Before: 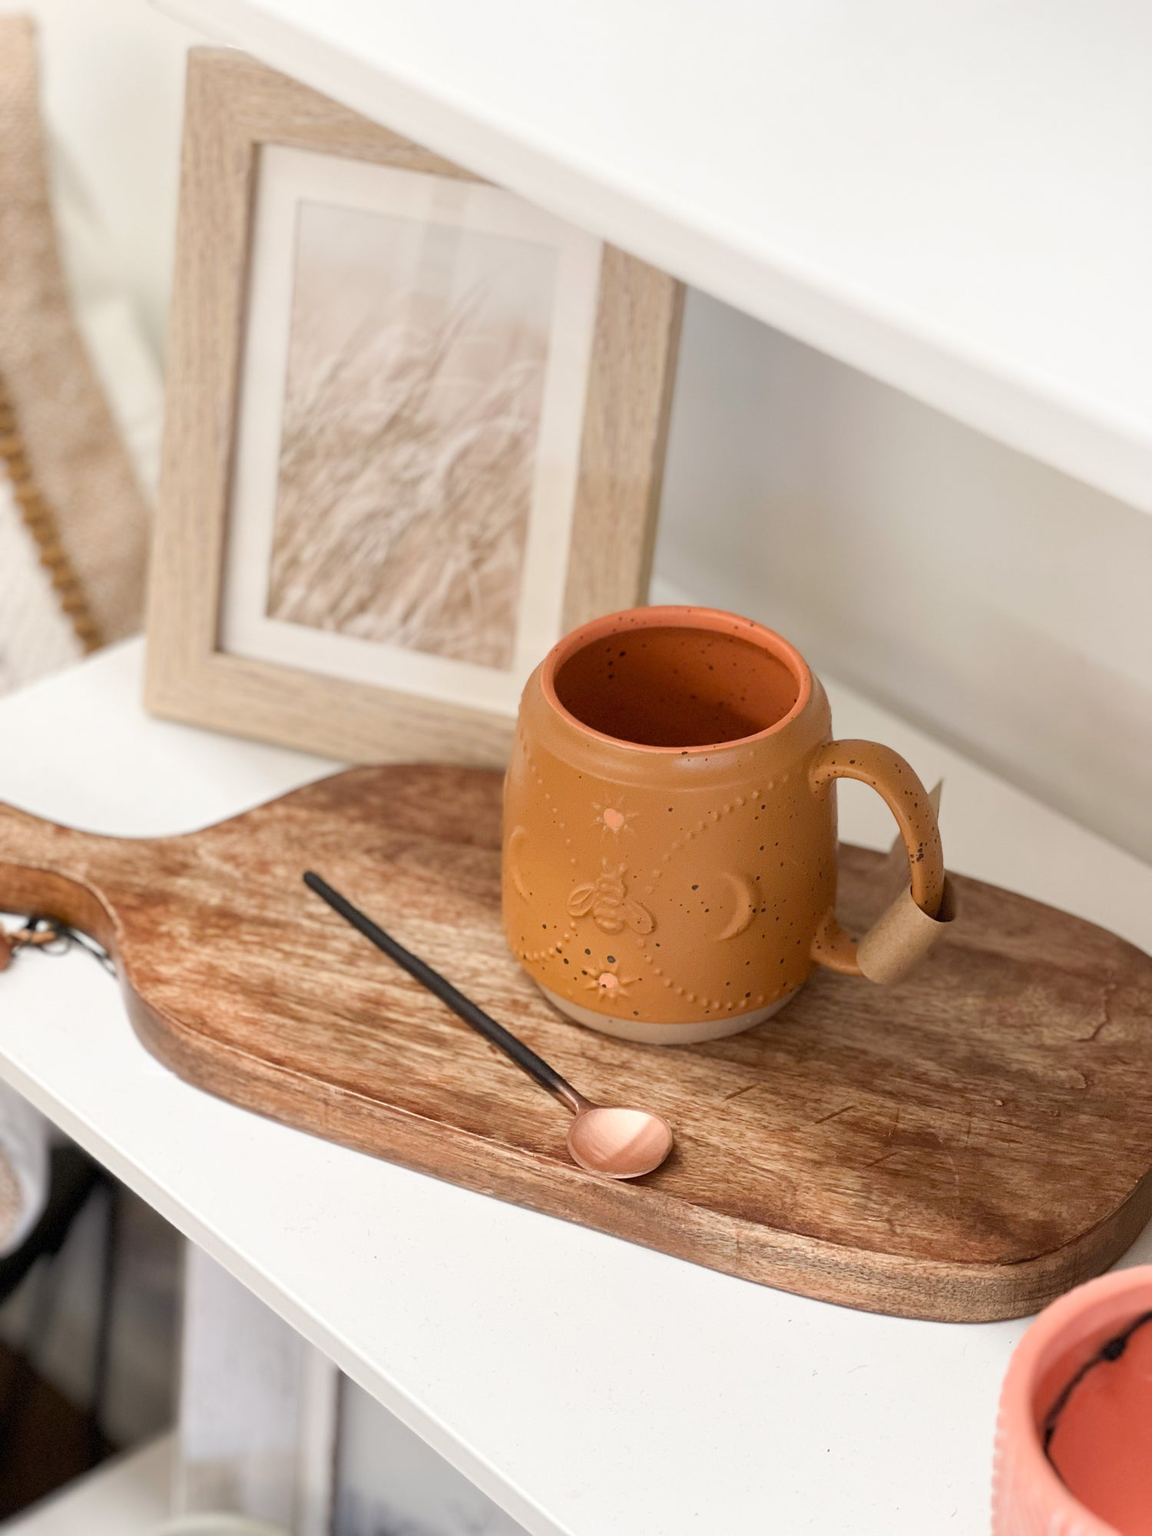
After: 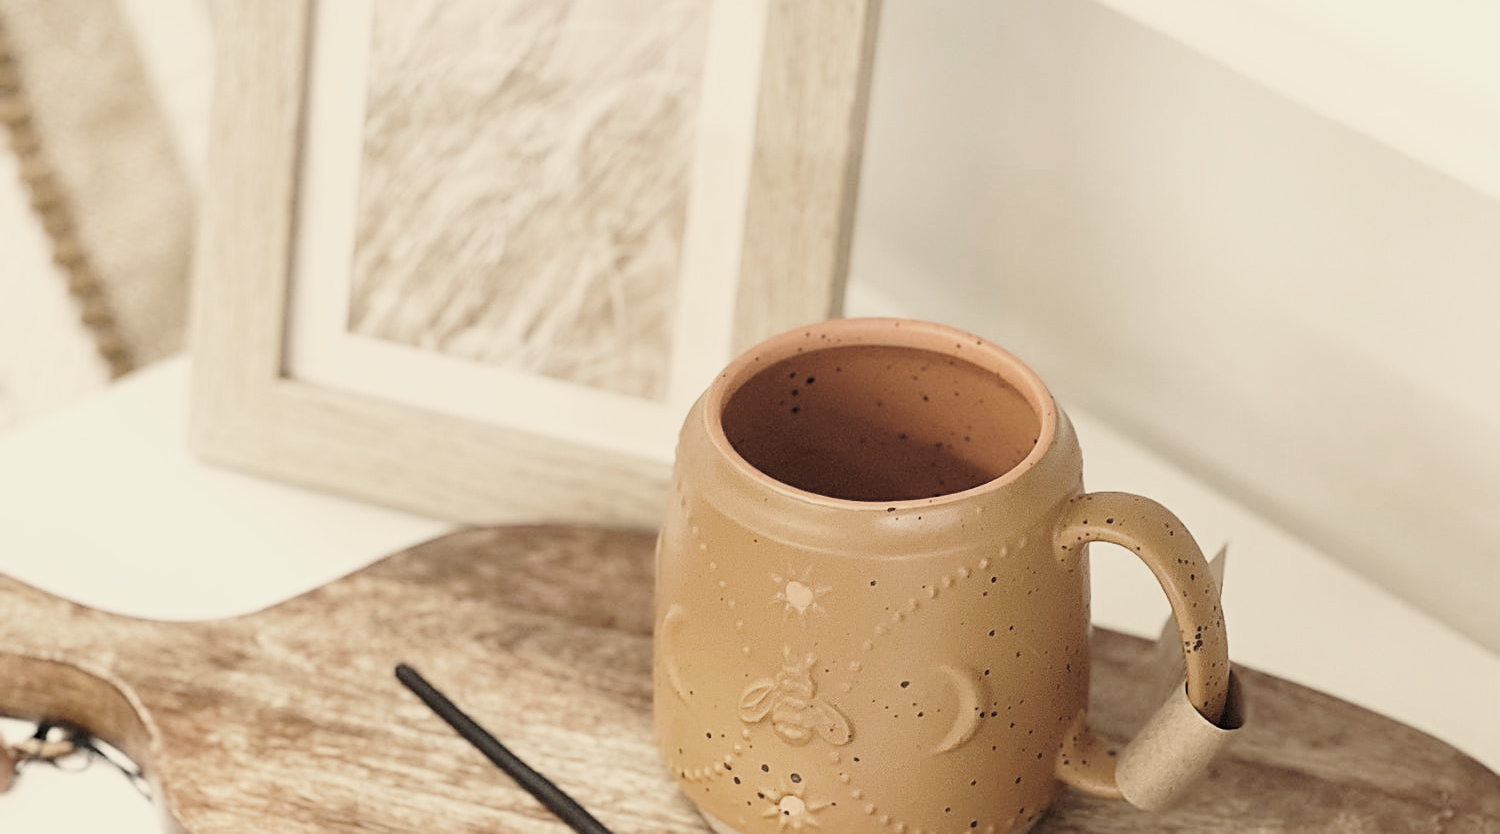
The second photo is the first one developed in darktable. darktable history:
color zones: curves: ch0 [(0, 0.613) (0.01, 0.613) (0.245, 0.448) (0.498, 0.529) (0.642, 0.665) (0.879, 0.777) (0.99, 0.613)]; ch1 [(0, 0.035) (0.121, 0.189) (0.259, 0.197) (0.415, 0.061) (0.589, 0.022) (0.732, 0.022) (0.857, 0.026) (0.991, 0.053)]
color correction: highlights a* 2.3, highlights b* 22.91
crop and rotate: top 23.559%, bottom 34.711%
velvia: strength 15.43%
sharpen: on, module defaults
tone equalizer: -7 EV 0.101 EV, edges refinement/feathering 500, mask exposure compensation -1.57 EV, preserve details no
base curve: curves: ch0 [(0, 0) (0.028, 0.03) (0.121, 0.232) (0.46, 0.748) (0.859, 0.968) (1, 1)], preserve colors none
